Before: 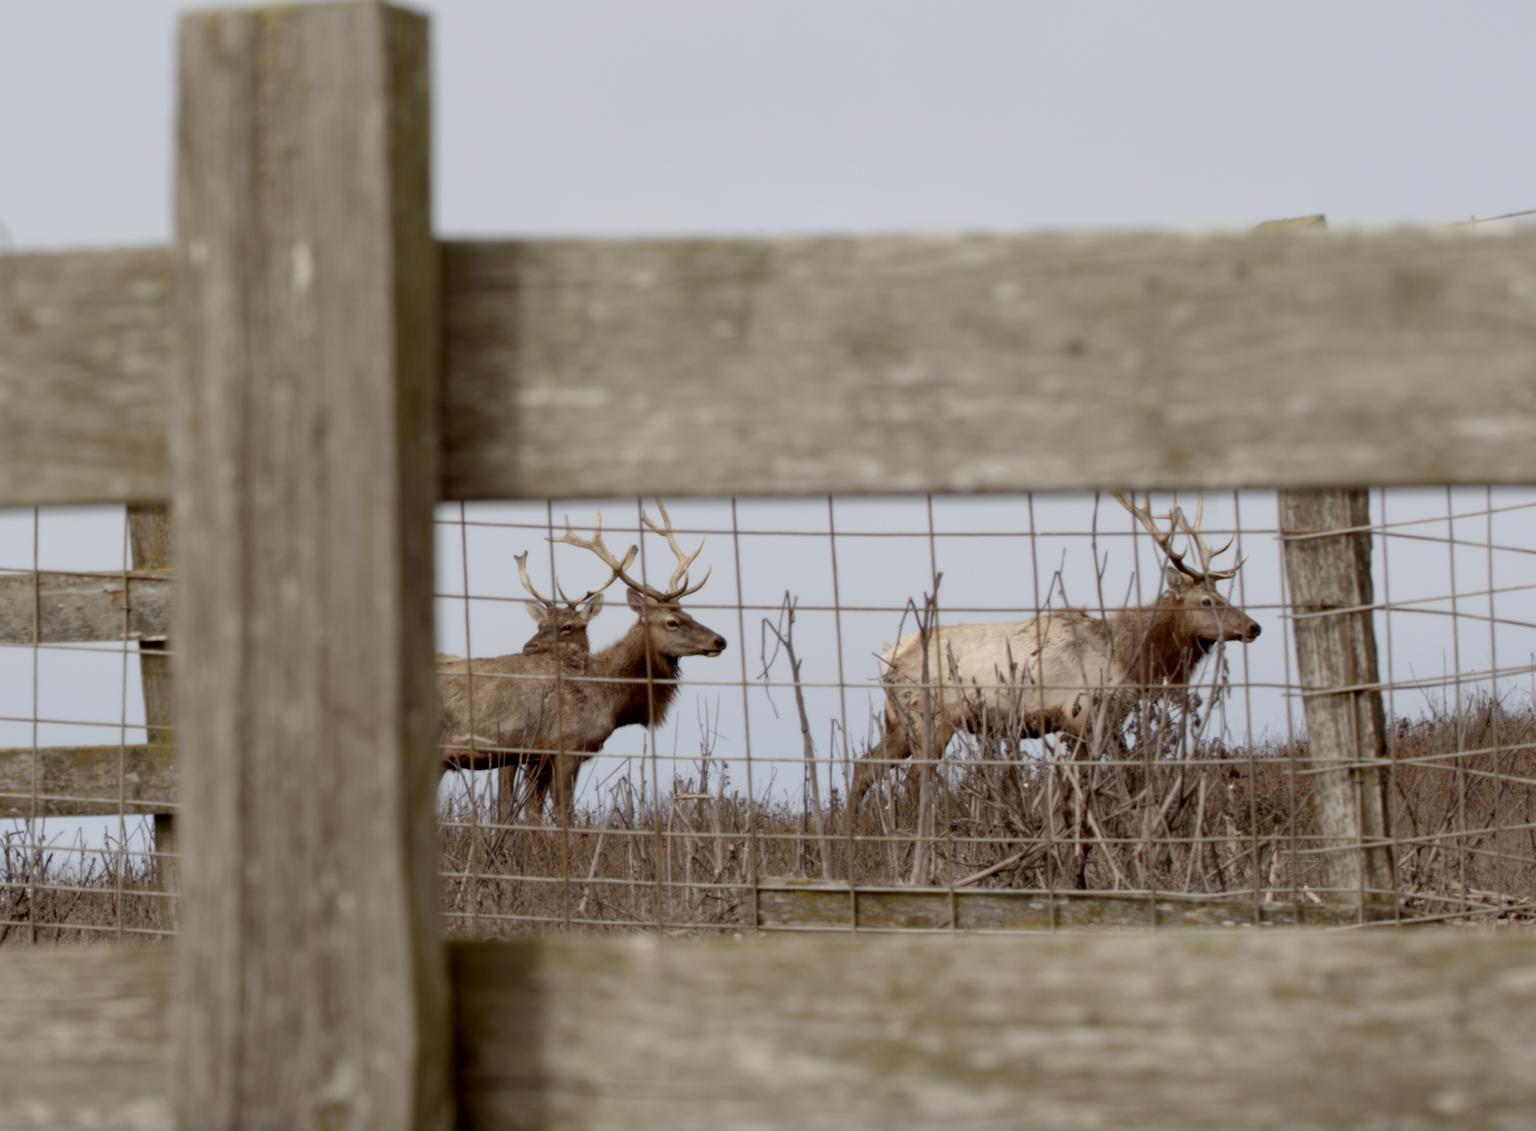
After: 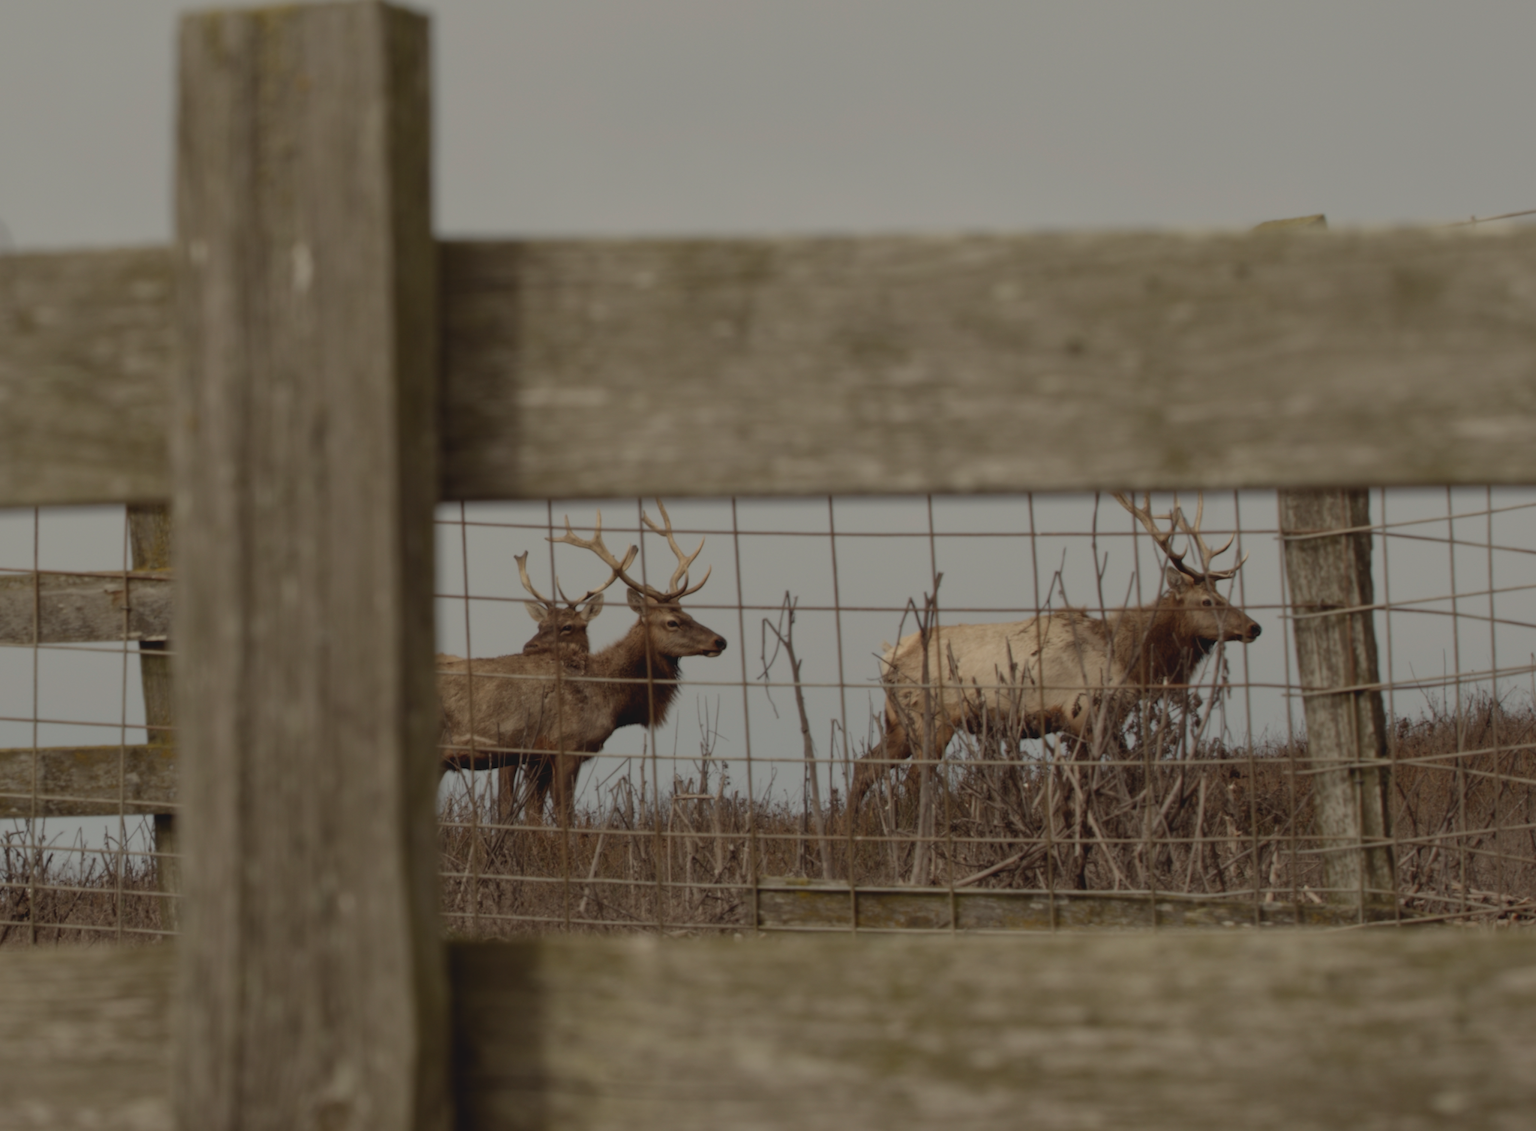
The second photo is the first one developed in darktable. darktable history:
exposure: black level correction -0.016, exposure -1.018 EV, compensate highlight preservation false
white balance: red 1.029, blue 0.92
local contrast: mode bilateral grid, contrast 10, coarseness 25, detail 110%, midtone range 0.2
